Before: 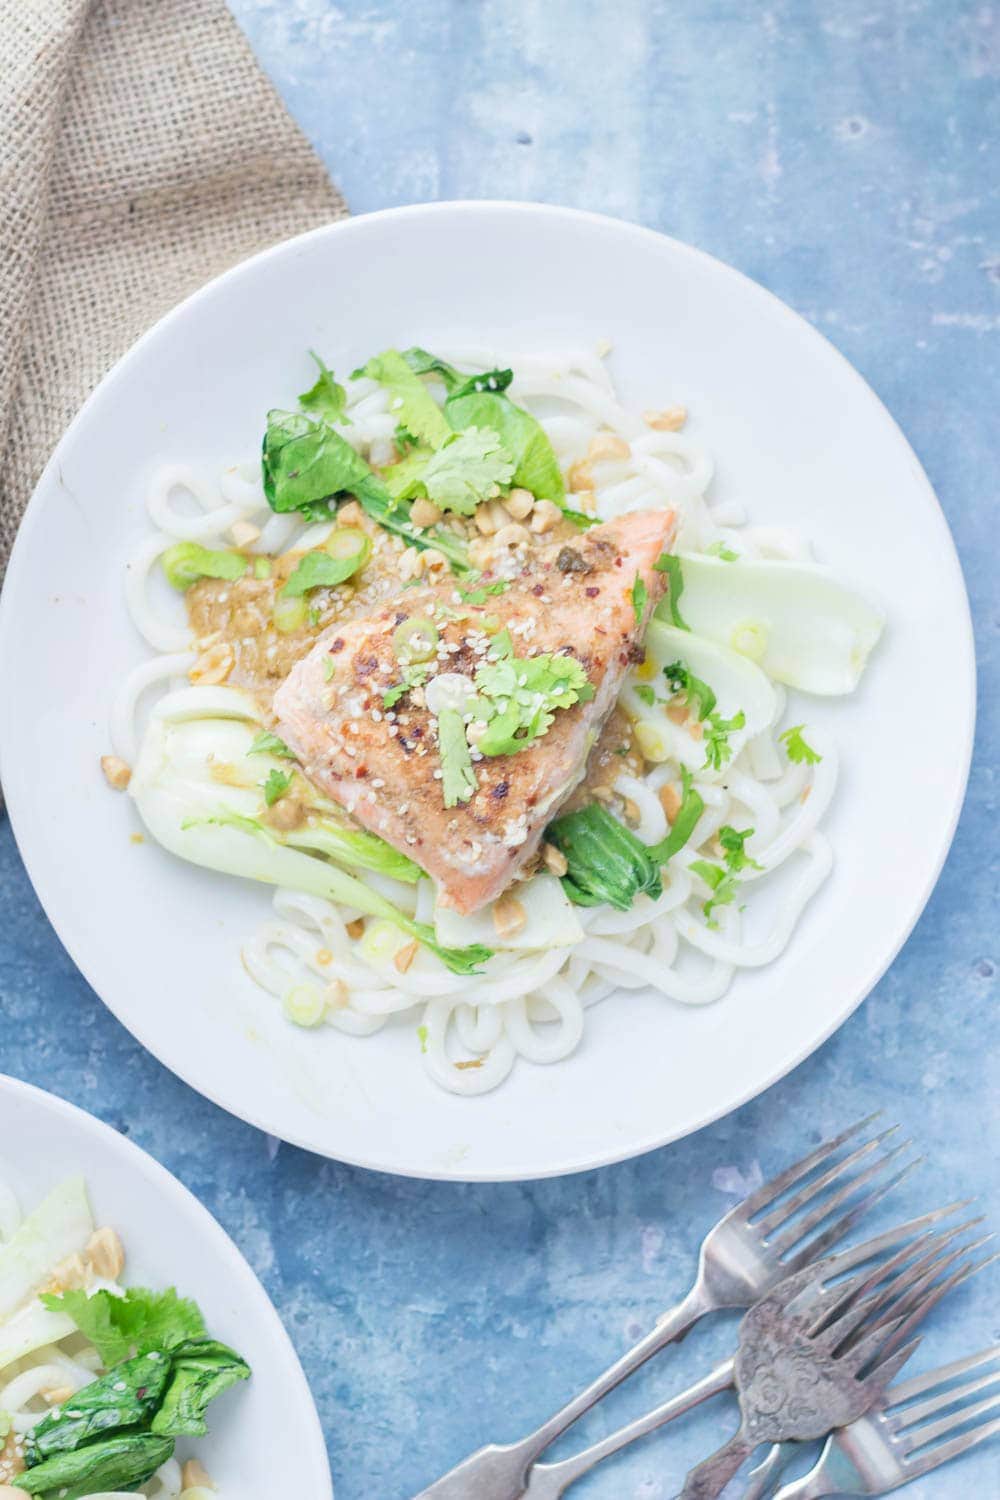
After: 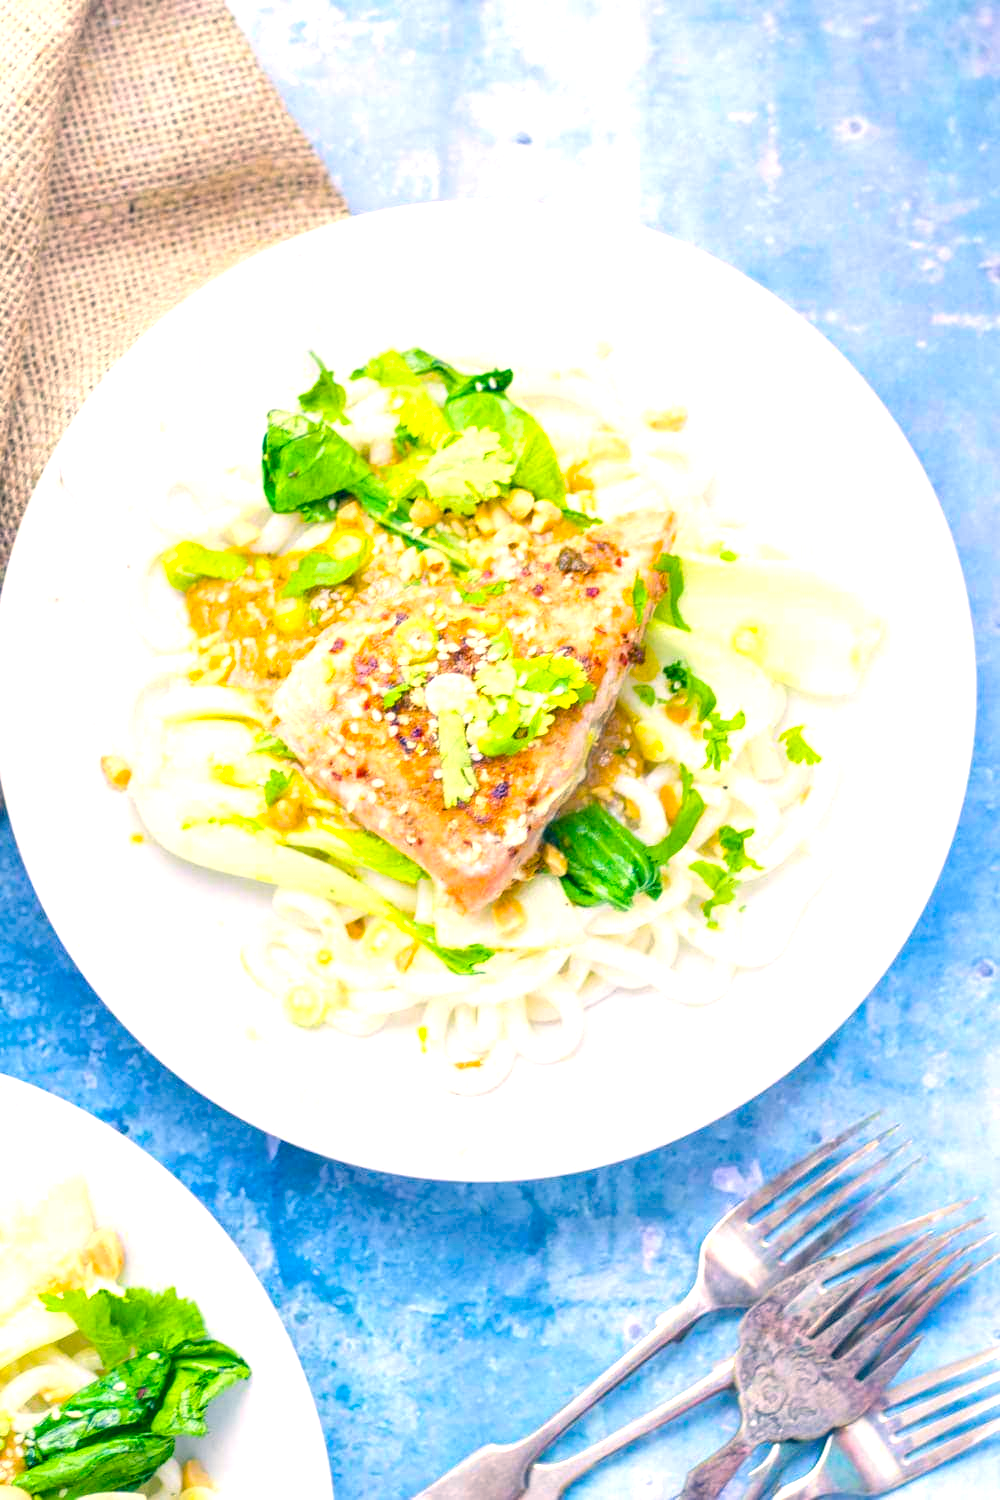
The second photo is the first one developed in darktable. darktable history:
color balance rgb: linear chroma grading › shadows -29.783%, linear chroma grading › global chroma 35.073%, perceptual saturation grading › global saturation 35.923%, perceptual saturation grading › shadows 35.868%, global vibrance 9.735%
exposure: exposure 0.603 EV, compensate exposure bias true, compensate highlight preservation false
color correction: highlights a* 10.31, highlights b* 14.79, shadows a* -9.7, shadows b* -14.82
local contrast: on, module defaults
